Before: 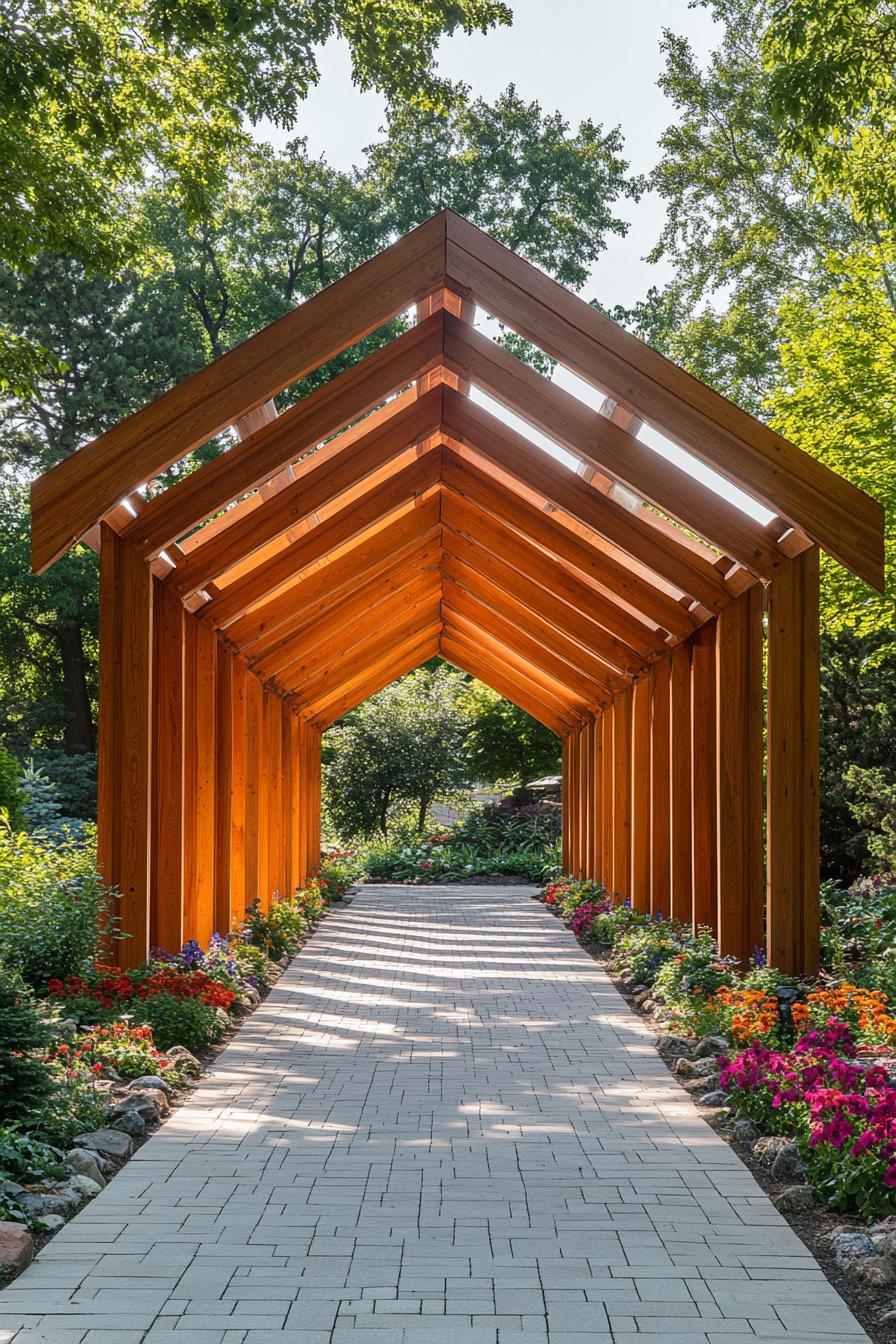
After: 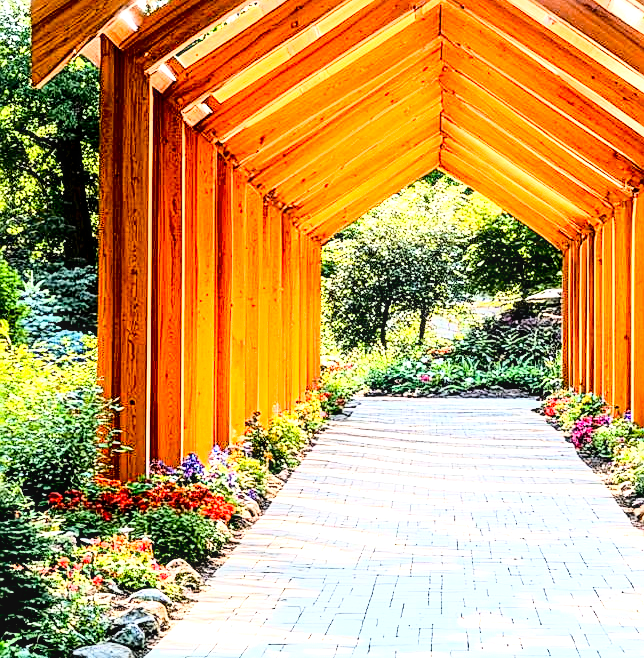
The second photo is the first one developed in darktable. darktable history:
shadows and highlights: shadows -30.1, highlights 29.74
base curve: curves: ch0 [(0, 0) (0.032, 0.037) (0.105, 0.228) (0.435, 0.76) (0.856, 0.983) (1, 1)]
crop: top 36.301%, right 28.023%, bottom 14.736%
exposure: black level correction 0.01, exposure 1 EV, compensate highlight preservation false
sharpen: on, module defaults
local contrast: detail 130%
tone equalizer: -8 EV -0.748 EV, -7 EV -0.678 EV, -6 EV -0.61 EV, -5 EV -0.408 EV, -3 EV 0.392 EV, -2 EV 0.6 EV, -1 EV 0.682 EV, +0 EV 0.752 EV, mask exposure compensation -0.496 EV
